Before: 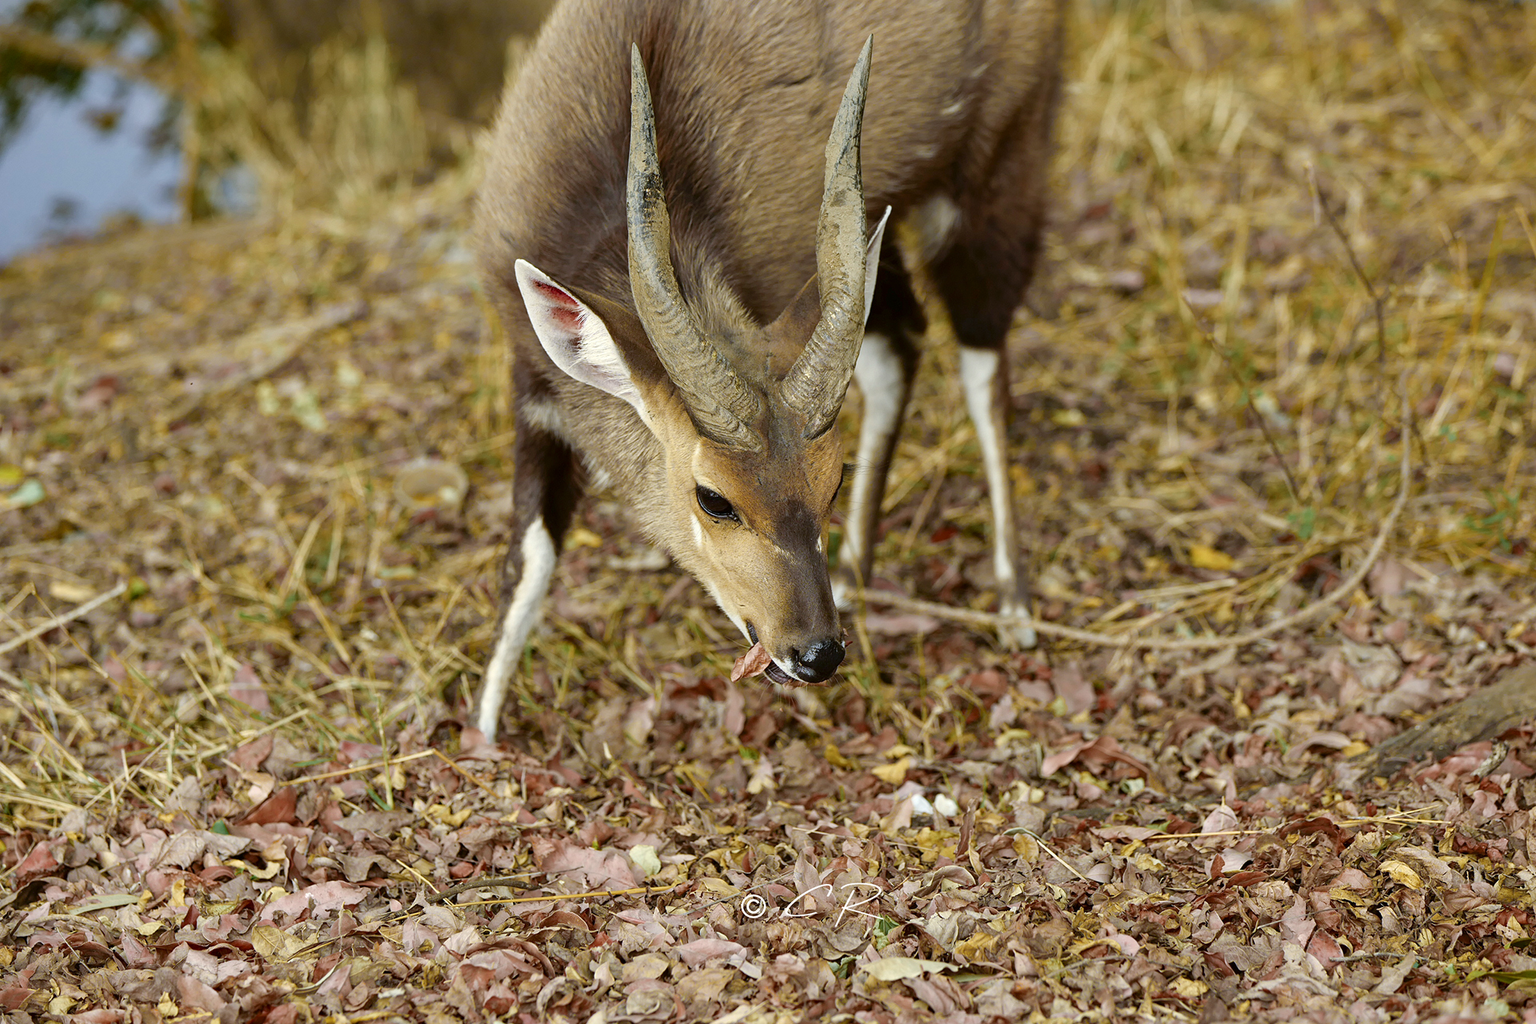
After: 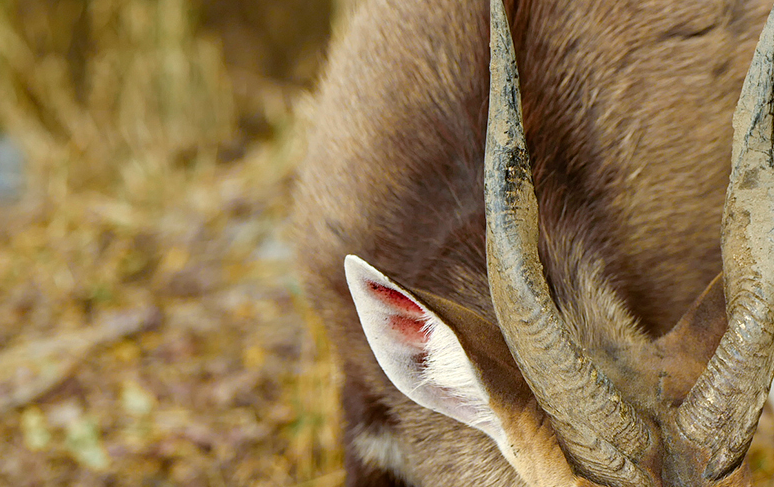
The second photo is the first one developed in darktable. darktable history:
crop: left 15.621%, top 5.451%, right 44.021%, bottom 56.436%
exposure: black level correction 0, exposure 0 EV, compensate highlight preservation false
